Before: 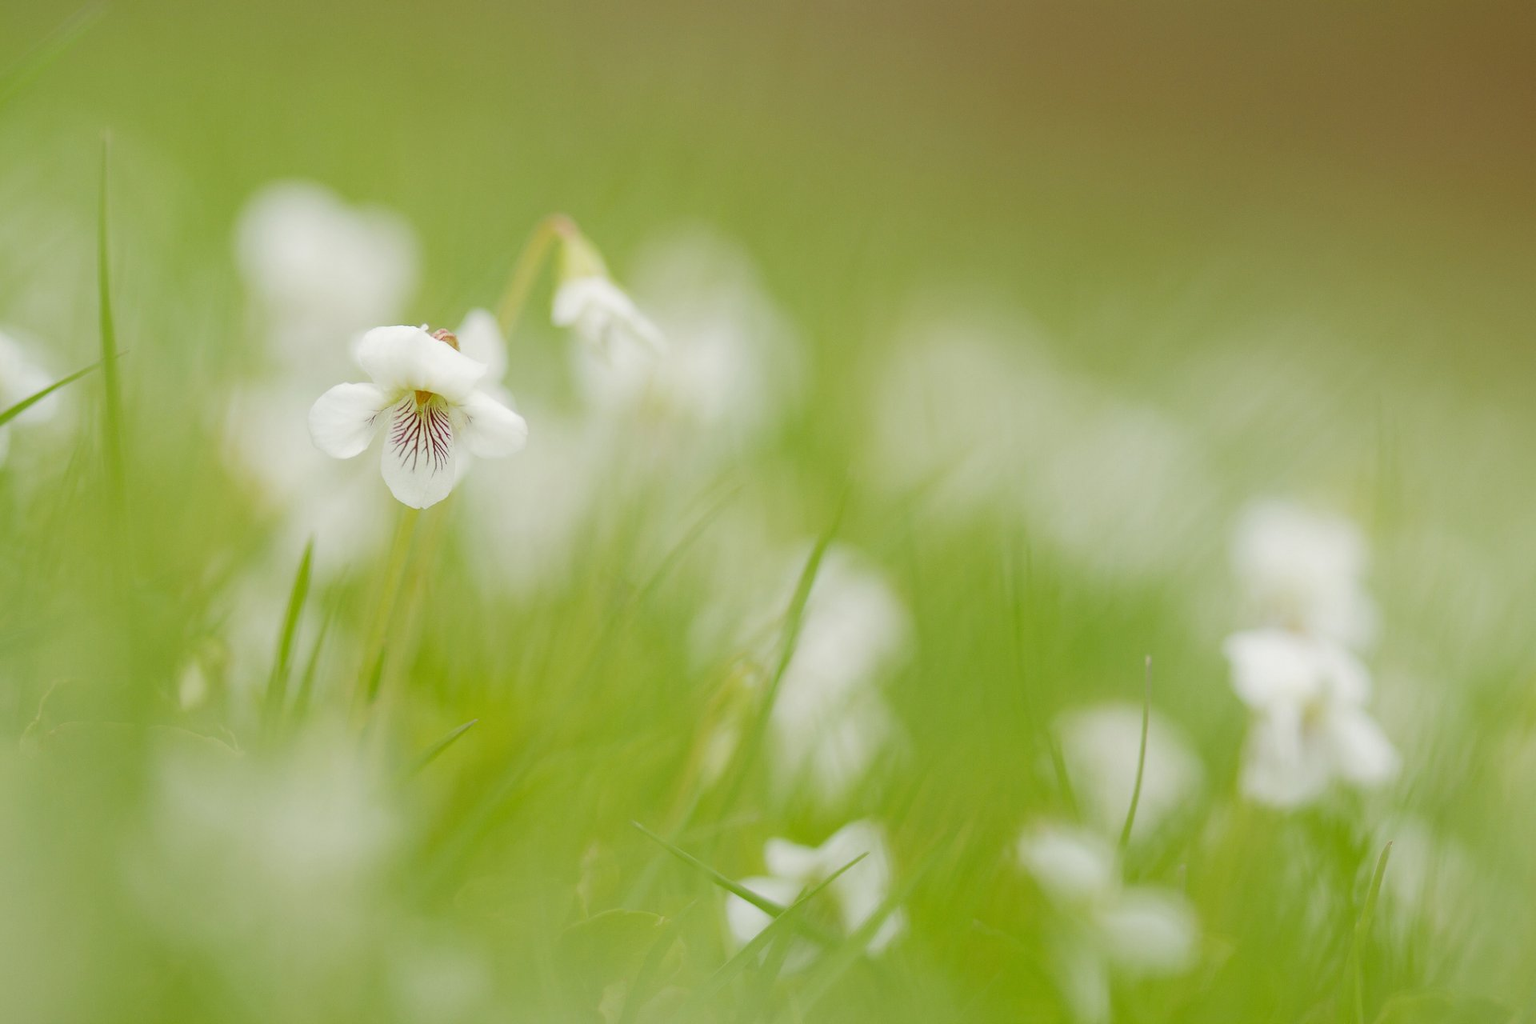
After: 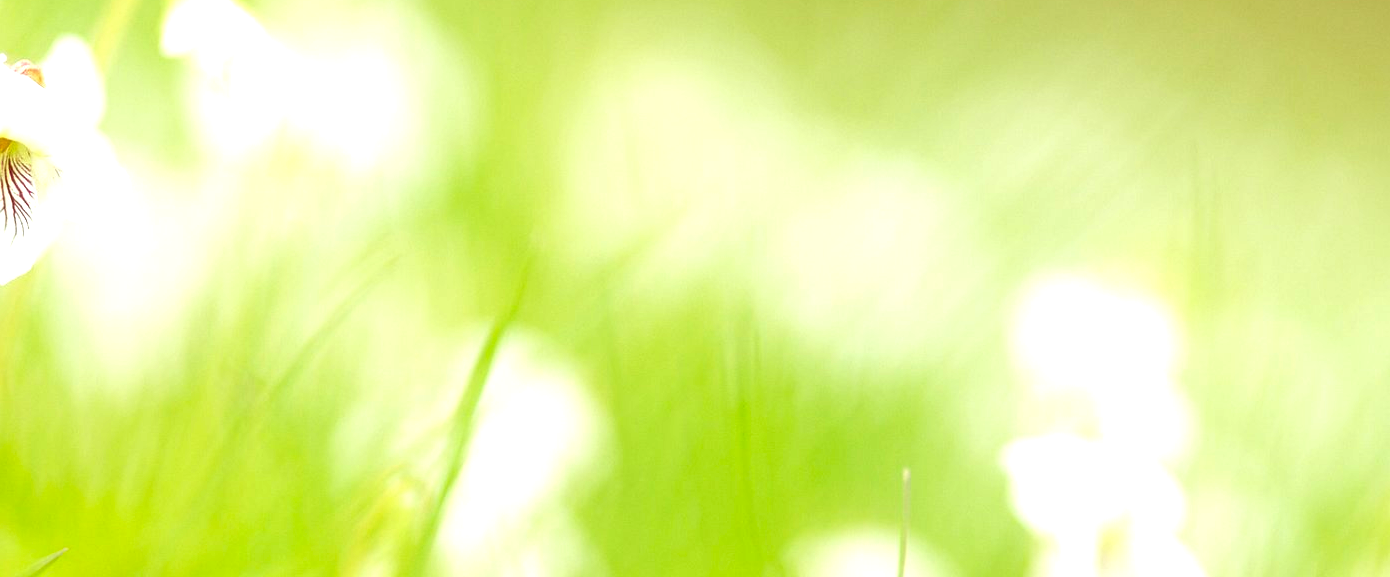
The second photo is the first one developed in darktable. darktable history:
crop and rotate: left 27.596%, top 27.499%, bottom 27.356%
exposure: black level correction 0.001, exposure 1.117 EV, compensate highlight preservation false
contrast brightness saturation: saturation 0.105
